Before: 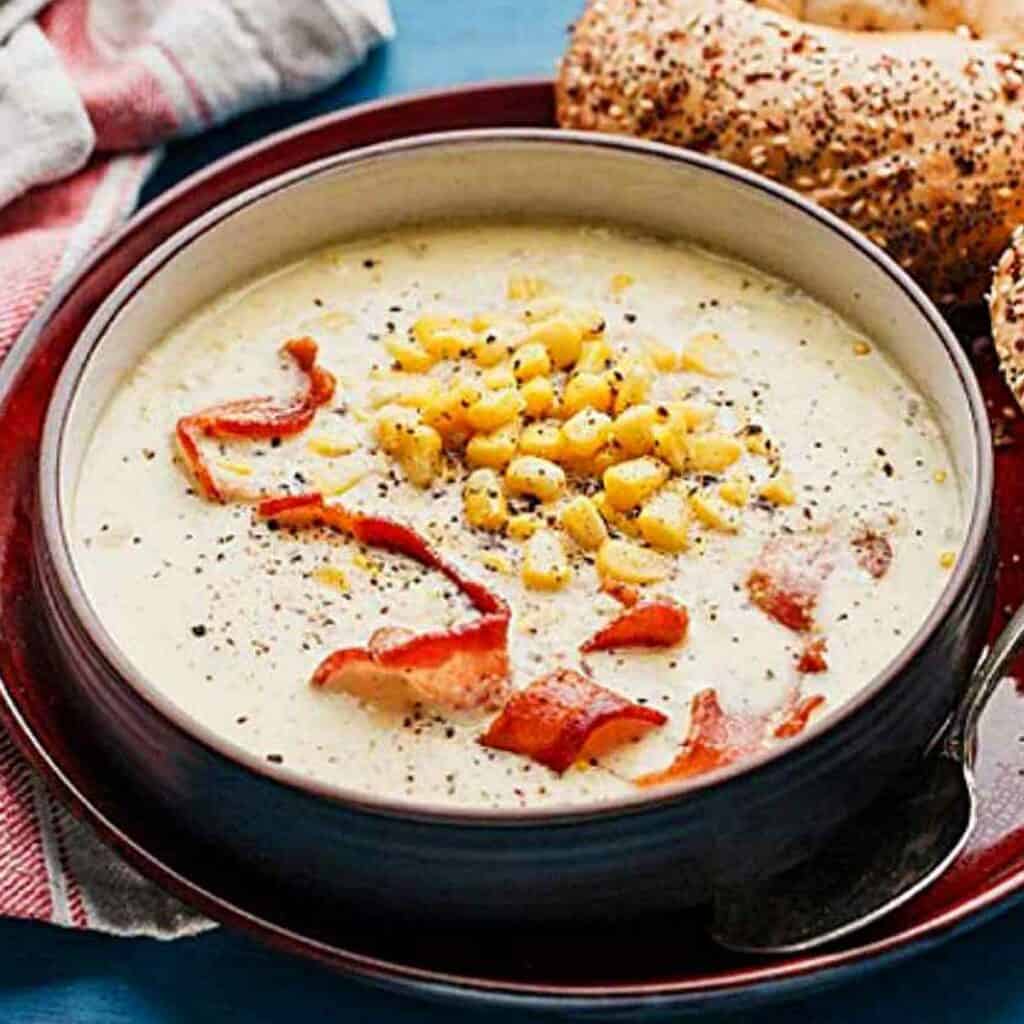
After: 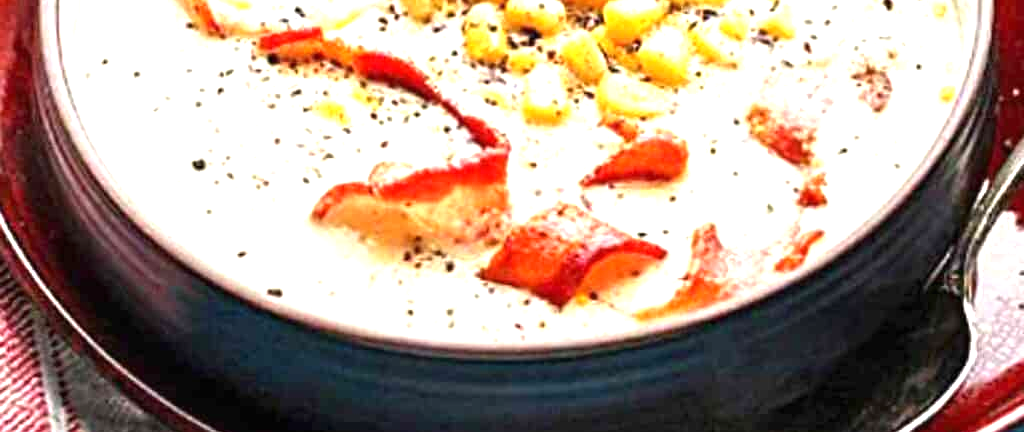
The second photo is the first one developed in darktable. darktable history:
crop: top 45.551%, bottom 12.262%
exposure: black level correction 0, exposure 1.1 EV, compensate exposure bias true, compensate highlight preservation false
